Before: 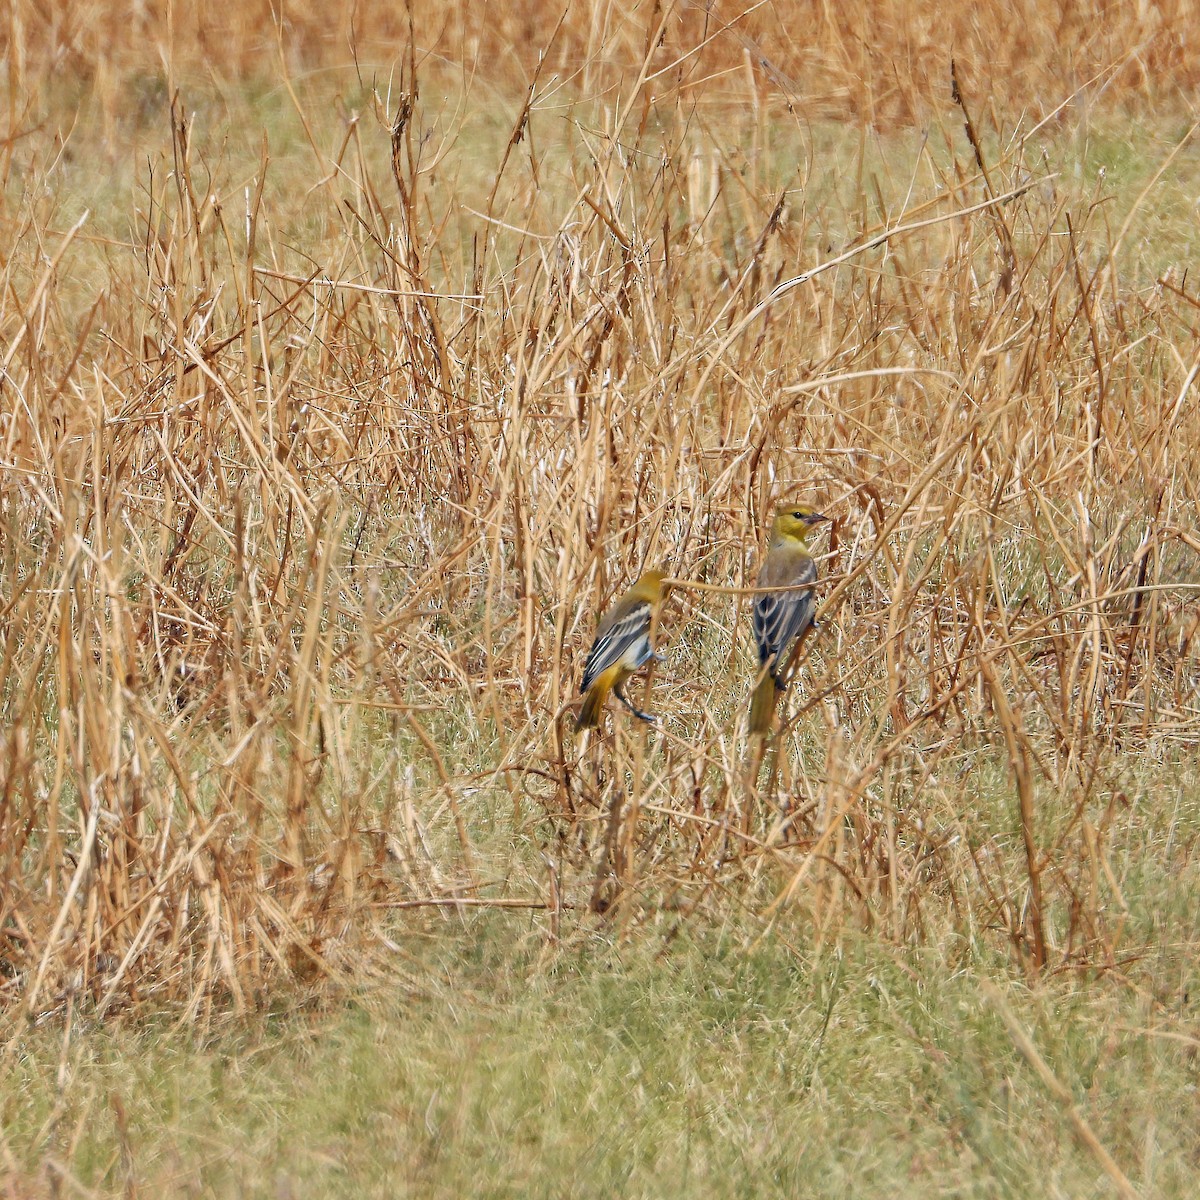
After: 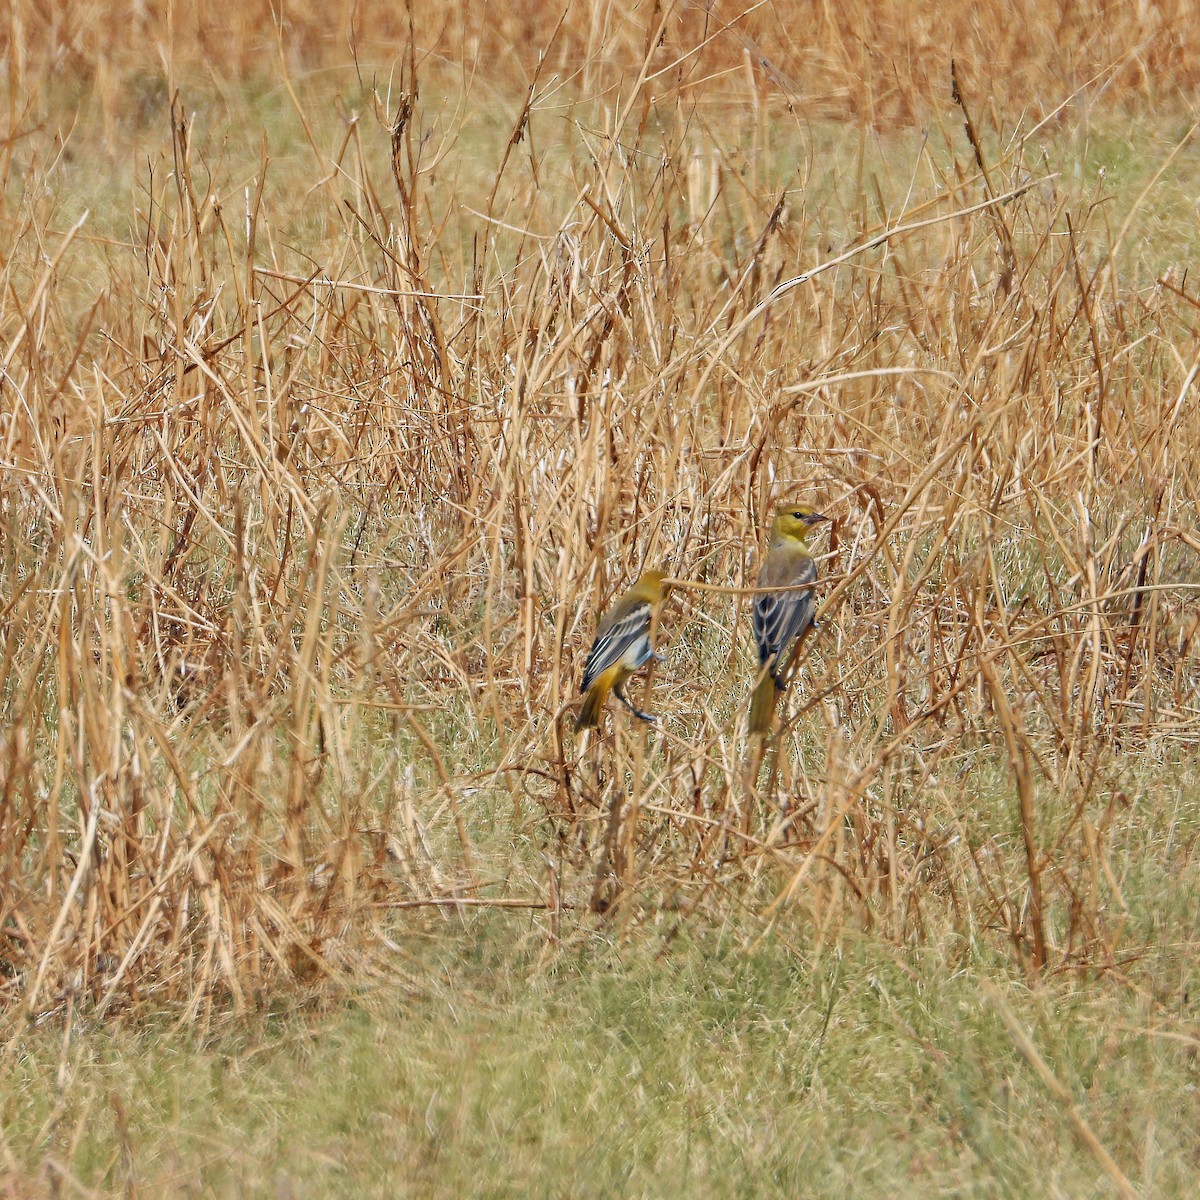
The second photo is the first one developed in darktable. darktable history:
exposure: exposure -0.051 EV, compensate highlight preservation false
